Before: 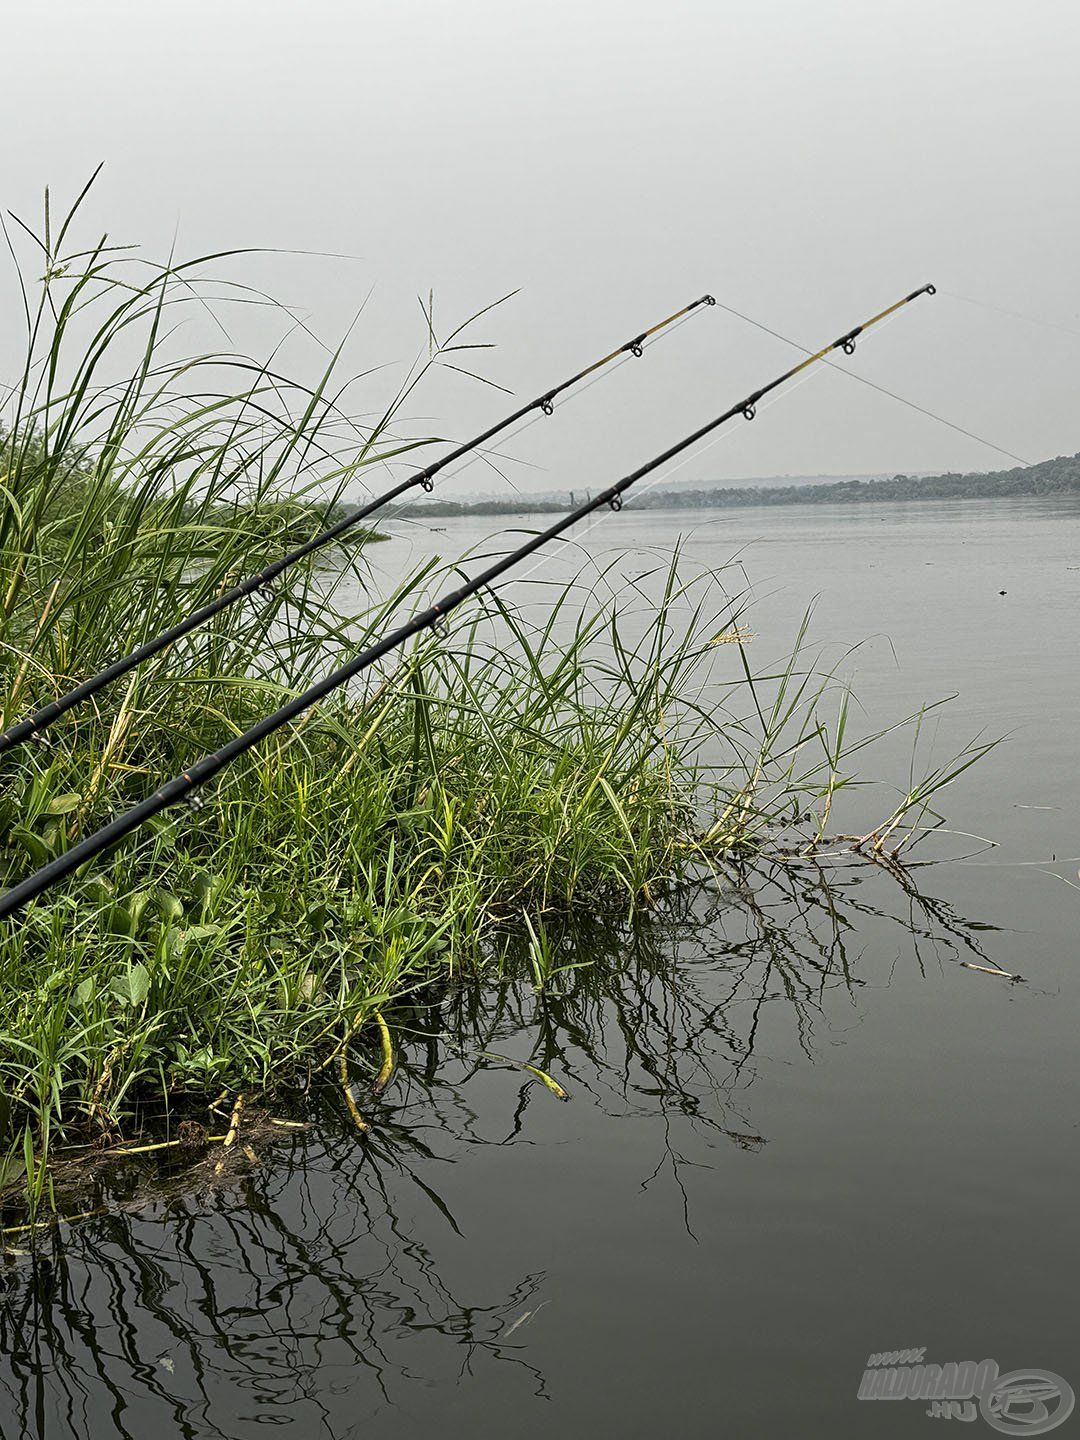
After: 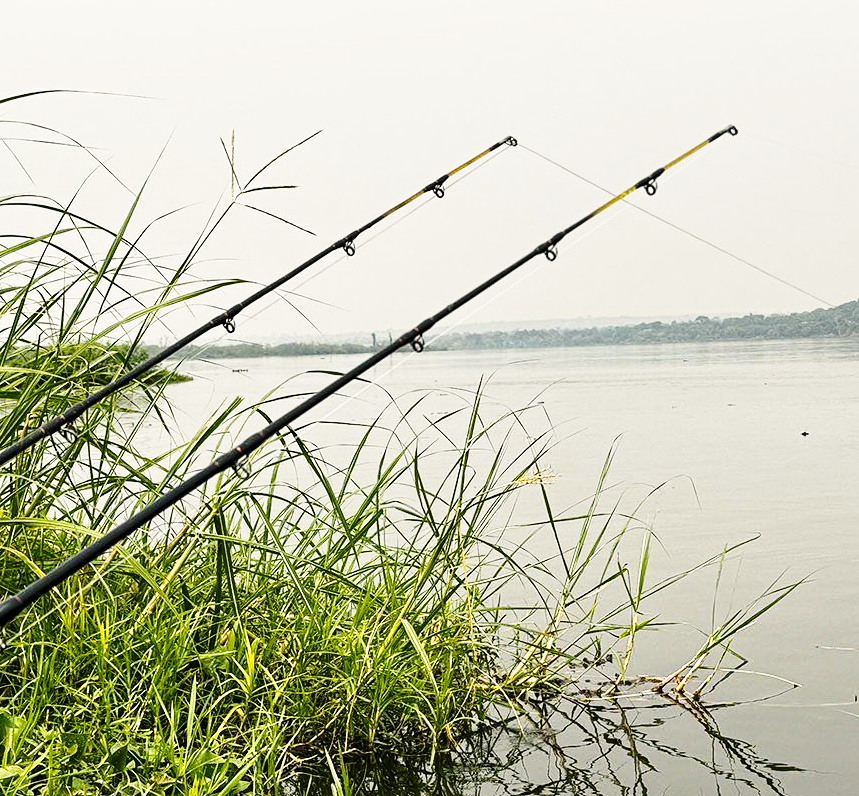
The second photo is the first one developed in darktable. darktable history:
base curve: curves: ch0 [(0, 0) (0.028, 0.03) (0.121, 0.232) (0.46, 0.748) (0.859, 0.968) (1, 1)], preserve colors none
crop: left 18.355%, top 11.082%, right 2.076%, bottom 33.604%
color balance rgb: power › hue 313.45°, highlights gain › chroma 3.077%, highlights gain › hue 75.53°, perceptual saturation grading › global saturation 1.108%, perceptual saturation grading › highlights -1.058%, perceptual saturation grading › mid-tones 4.15%, perceptual saturation grading › shadows 8.104%, perceptual brilliance grading › global brilliance 2.661%, perceptual brilliance grading › highlights -2.771%, perceptual brilliance grading › shadows 2.593%, global vibrance 35.467%, contrast 9.524%
